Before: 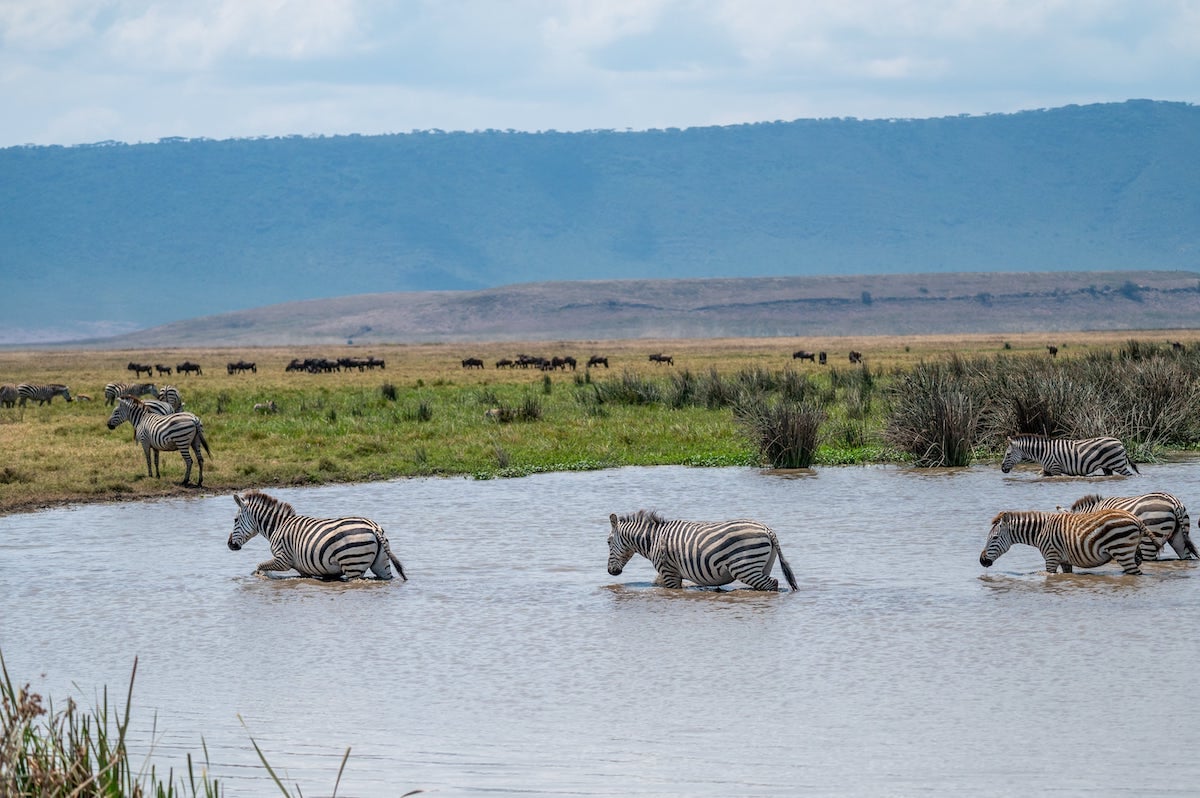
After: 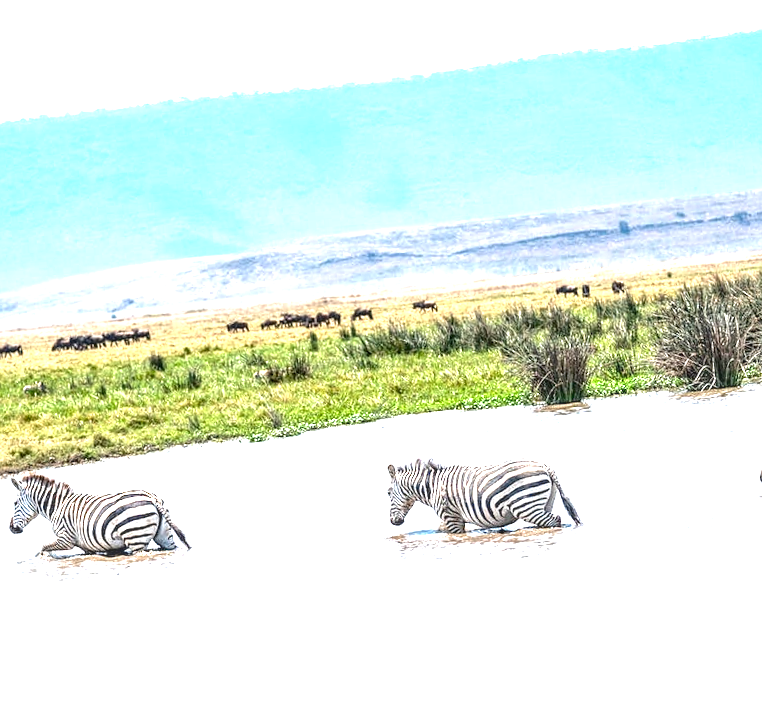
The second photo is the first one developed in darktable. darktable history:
exposure: exposure 2 EV, compensate highlight preservation false
contrast brightness saturation: brightness -0.09
local contrast: on, module defaults
sharpen: amount 0.2
crop and rotate: left 17.732%, right 15.423%
rotate and perspective: rotation -5°, crop left 0.05, crop right 0.952, crop top 0.11, crop bottom 0.89
